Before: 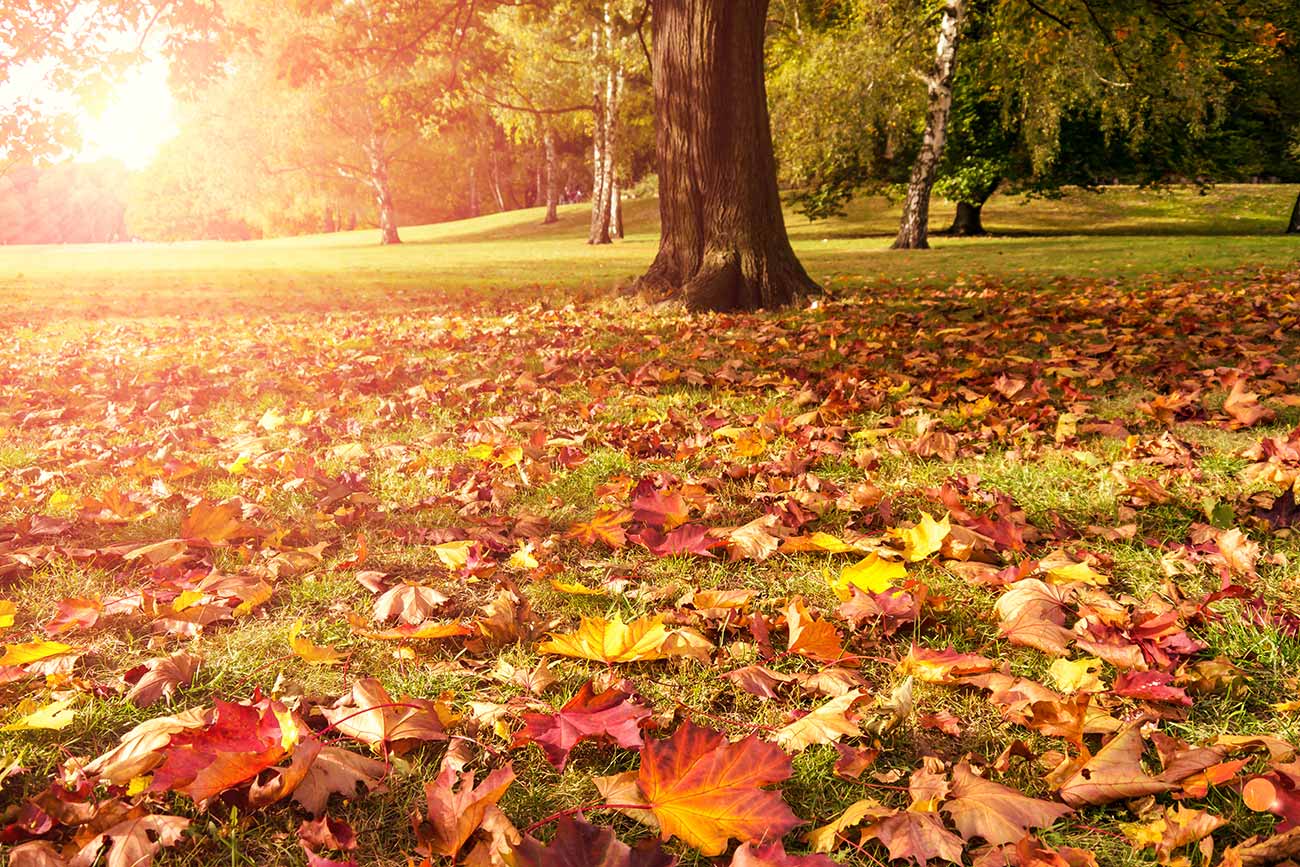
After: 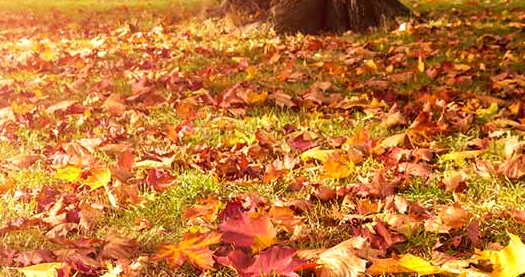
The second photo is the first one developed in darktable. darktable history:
exposure: black level correction 0.002, exposure 0.15 EV, compensate highlight preservation false
crop: left 31.751%, top 32.172%, right 27.8%, bottom 35.83%
